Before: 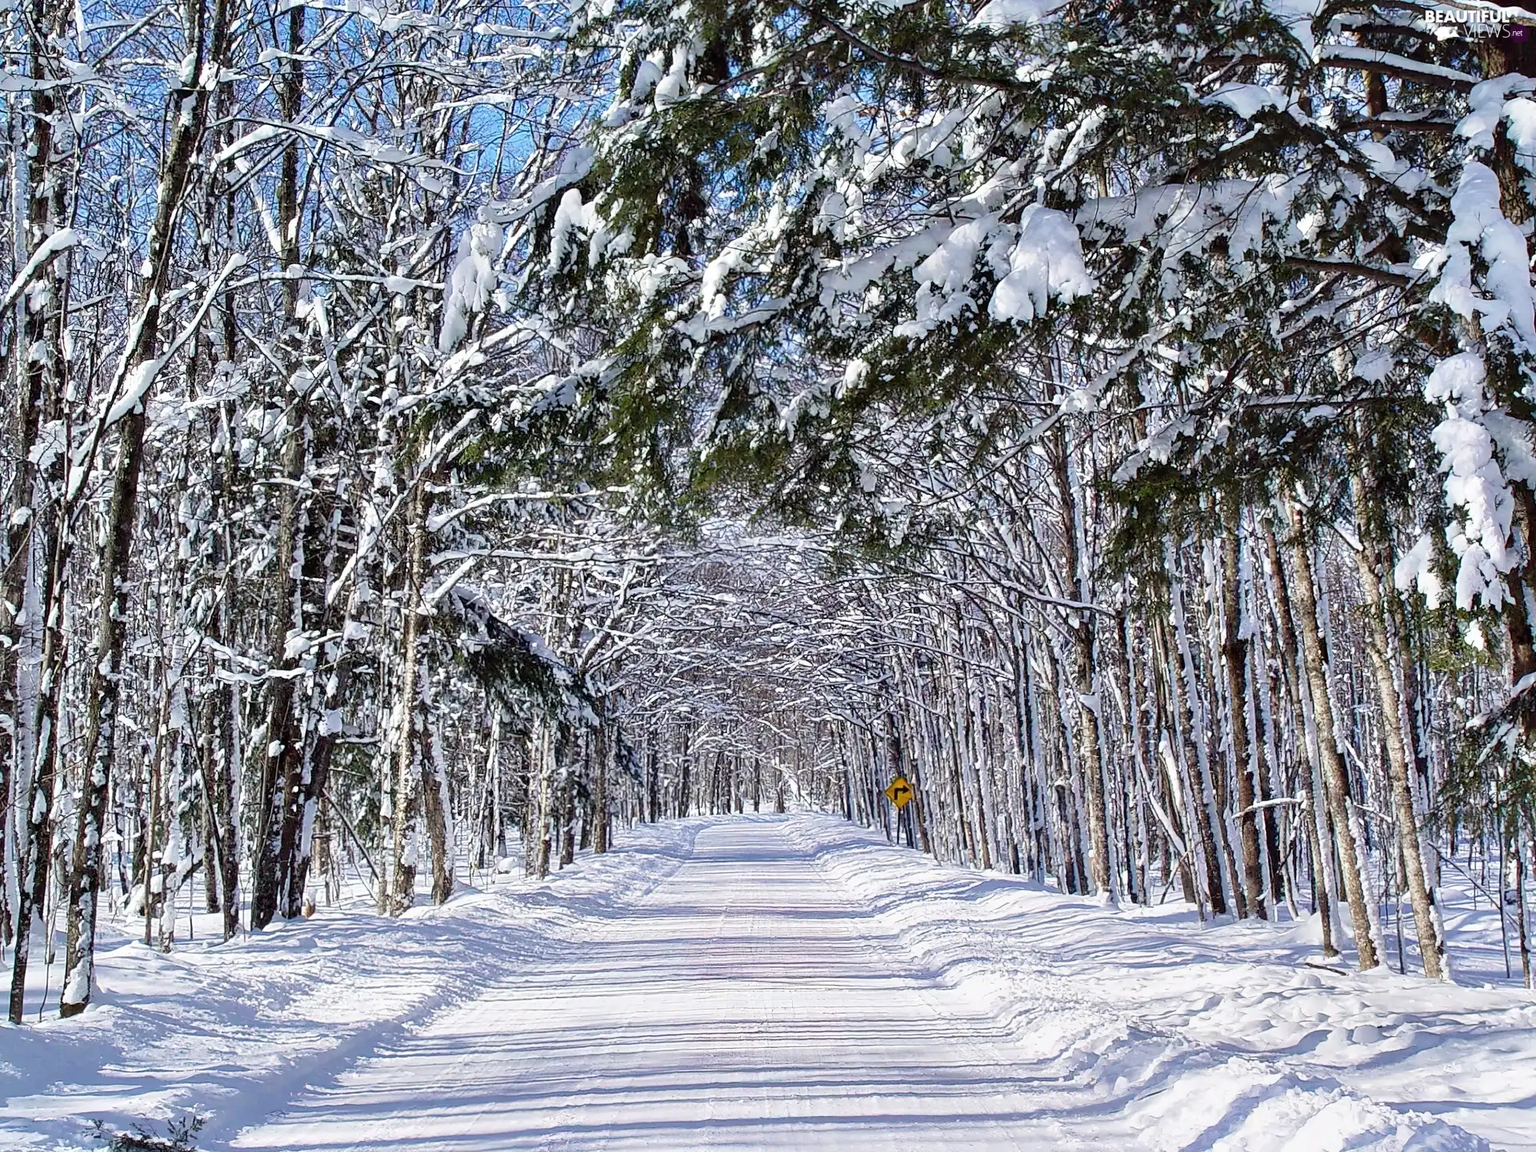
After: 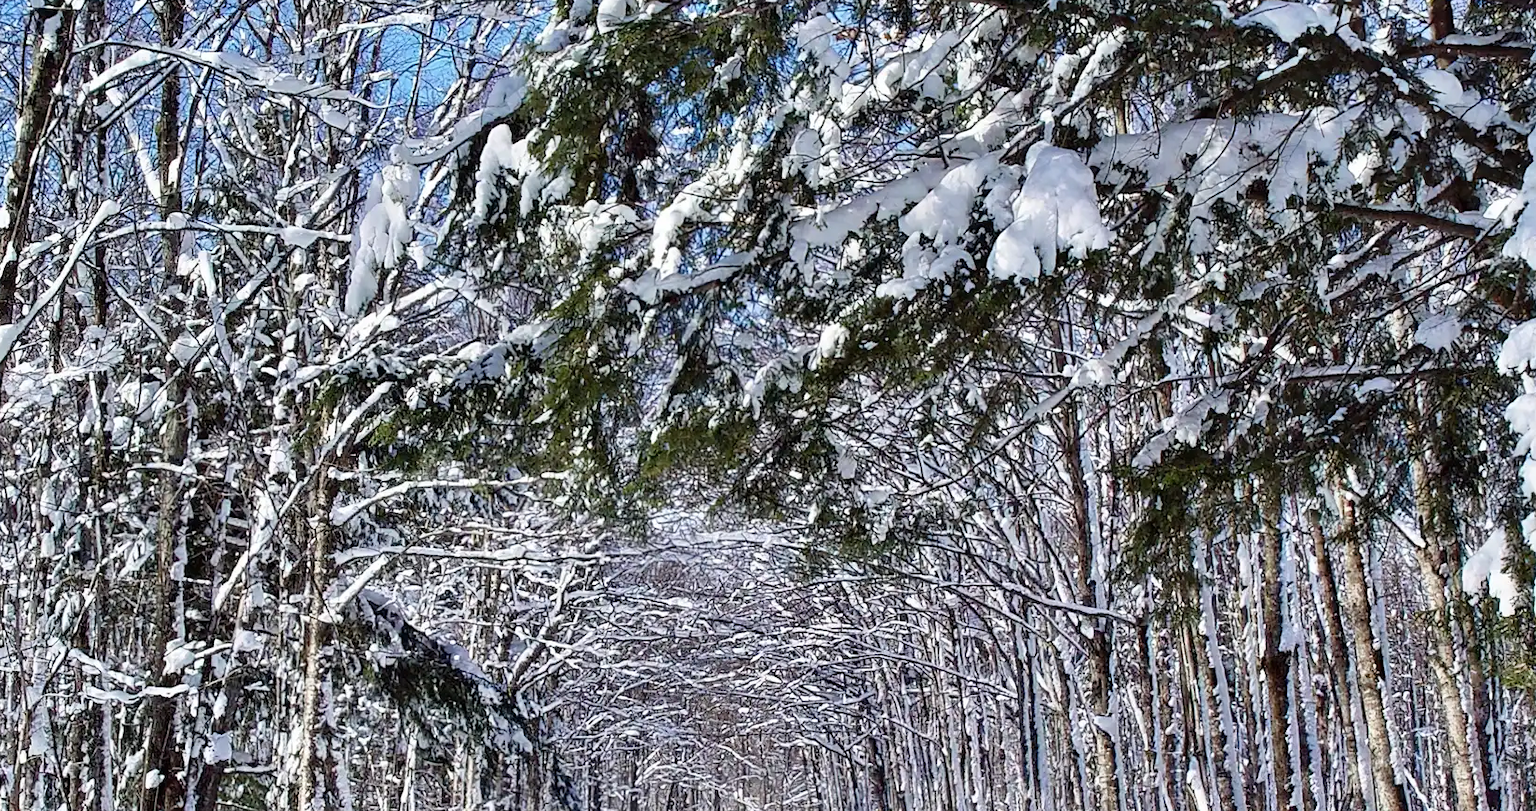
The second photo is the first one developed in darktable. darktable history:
crop and rotate: left 9.395%, top 7.218%, right 5.06%, bottom 32.458%
shadows and highlights: white point adjustment 0.042, soften with gaussian
